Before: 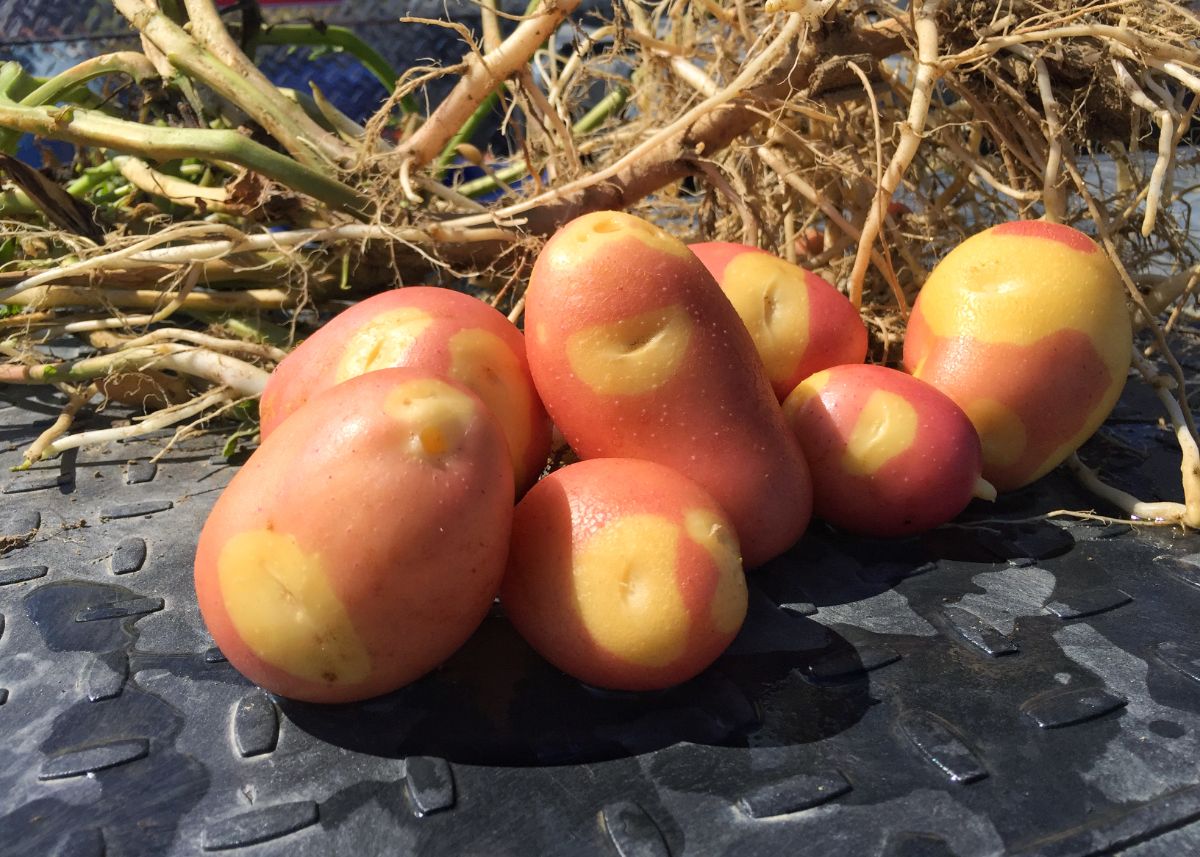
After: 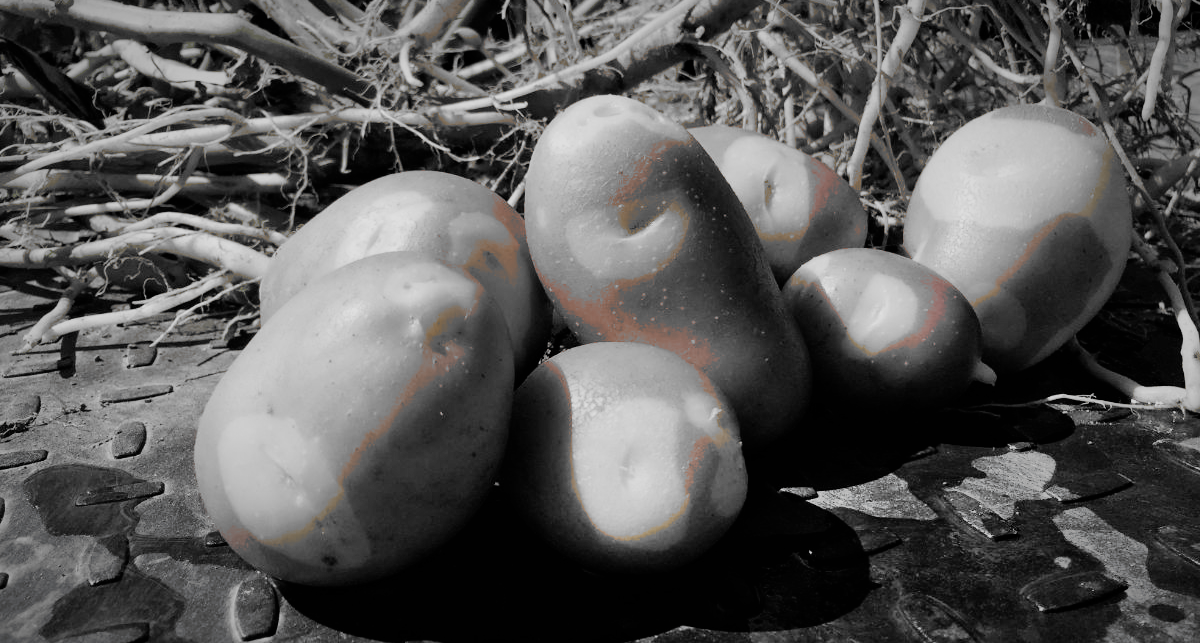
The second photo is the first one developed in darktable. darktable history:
crop: top 13.644%, bottom 11.308%
filmic rgb: black relative exposure -5.01 EV, white relative exposure 3.54 EV, hardness 3.16, contrast 1.202, highlights saturation mix -48.65%, add noise in highlights 0, preserve chrominance no, color science v3 (2019), use custom middle-gray values true, contrast in highlights soft
contrast brightness saturation: brightness -0.027, saturation 0.365
color balance rgb: global offset › luminance 0.492%, global offset › hue 171.94°, linear chroma grading › global chroma -1.252%, perceptual saturation grading › global saturation 0.479%, perceptual saturation grading › highlights -30.418%, perceptual saturation grading › shadows 19.643%, global vibrance 29.727%
shadows and highlights: low approximation 0.01, soften with gaussian
vignetting: fall-off start 67.87%, fall-off radius 68.33%, automatic ratio true
exposure: compensate highlight preservation false
